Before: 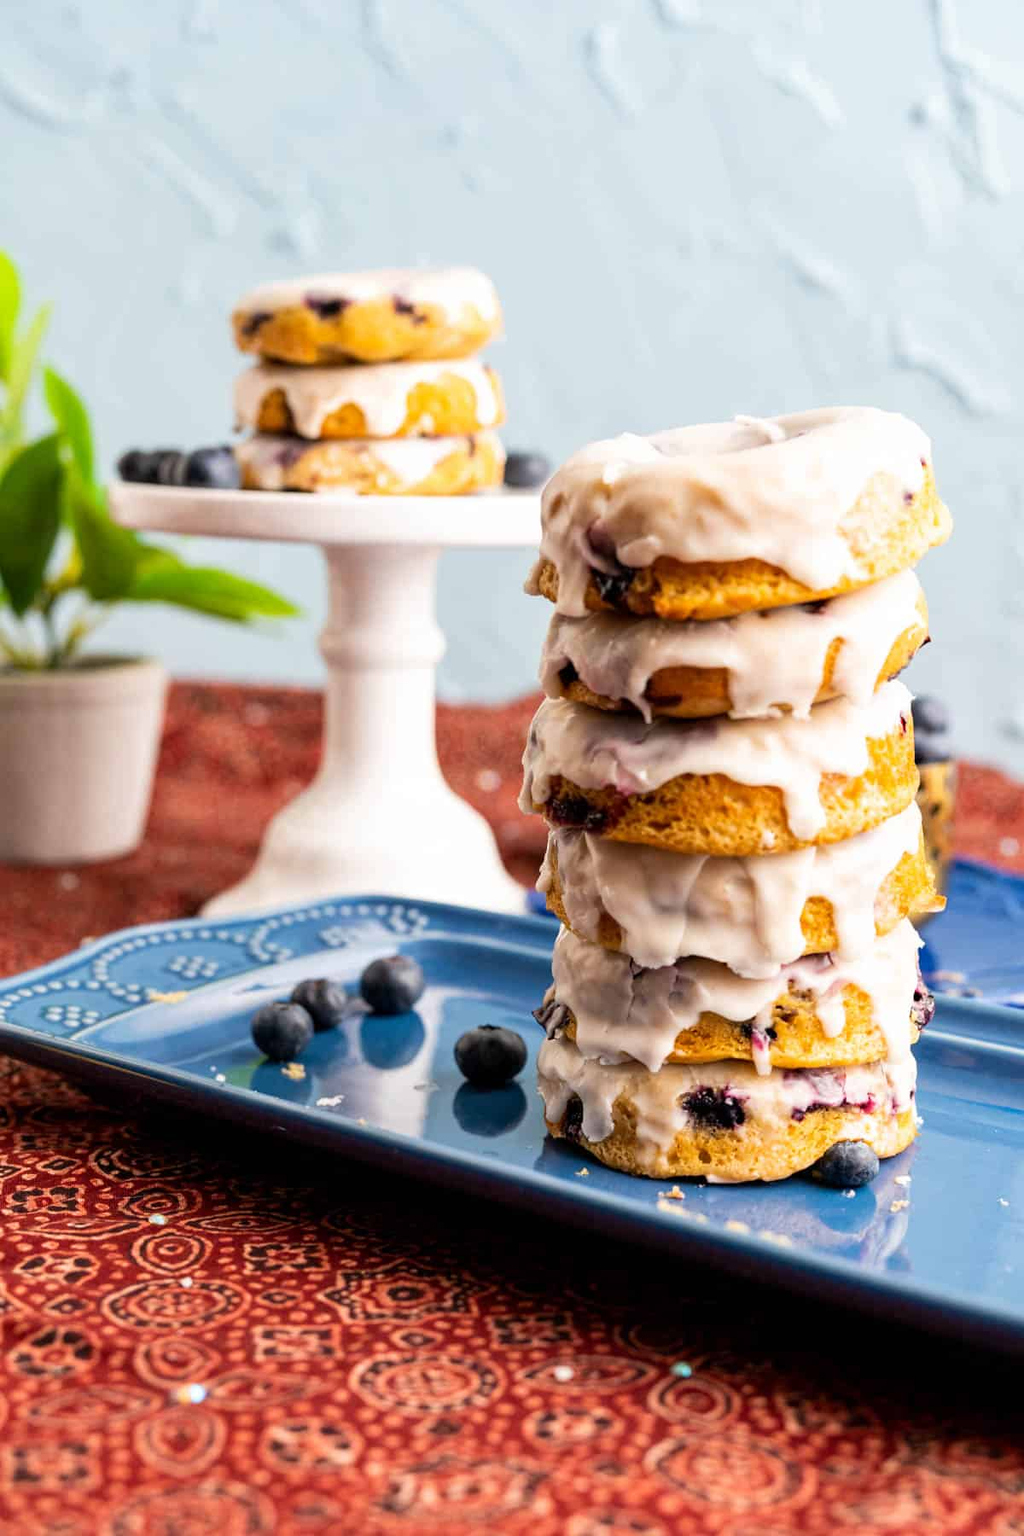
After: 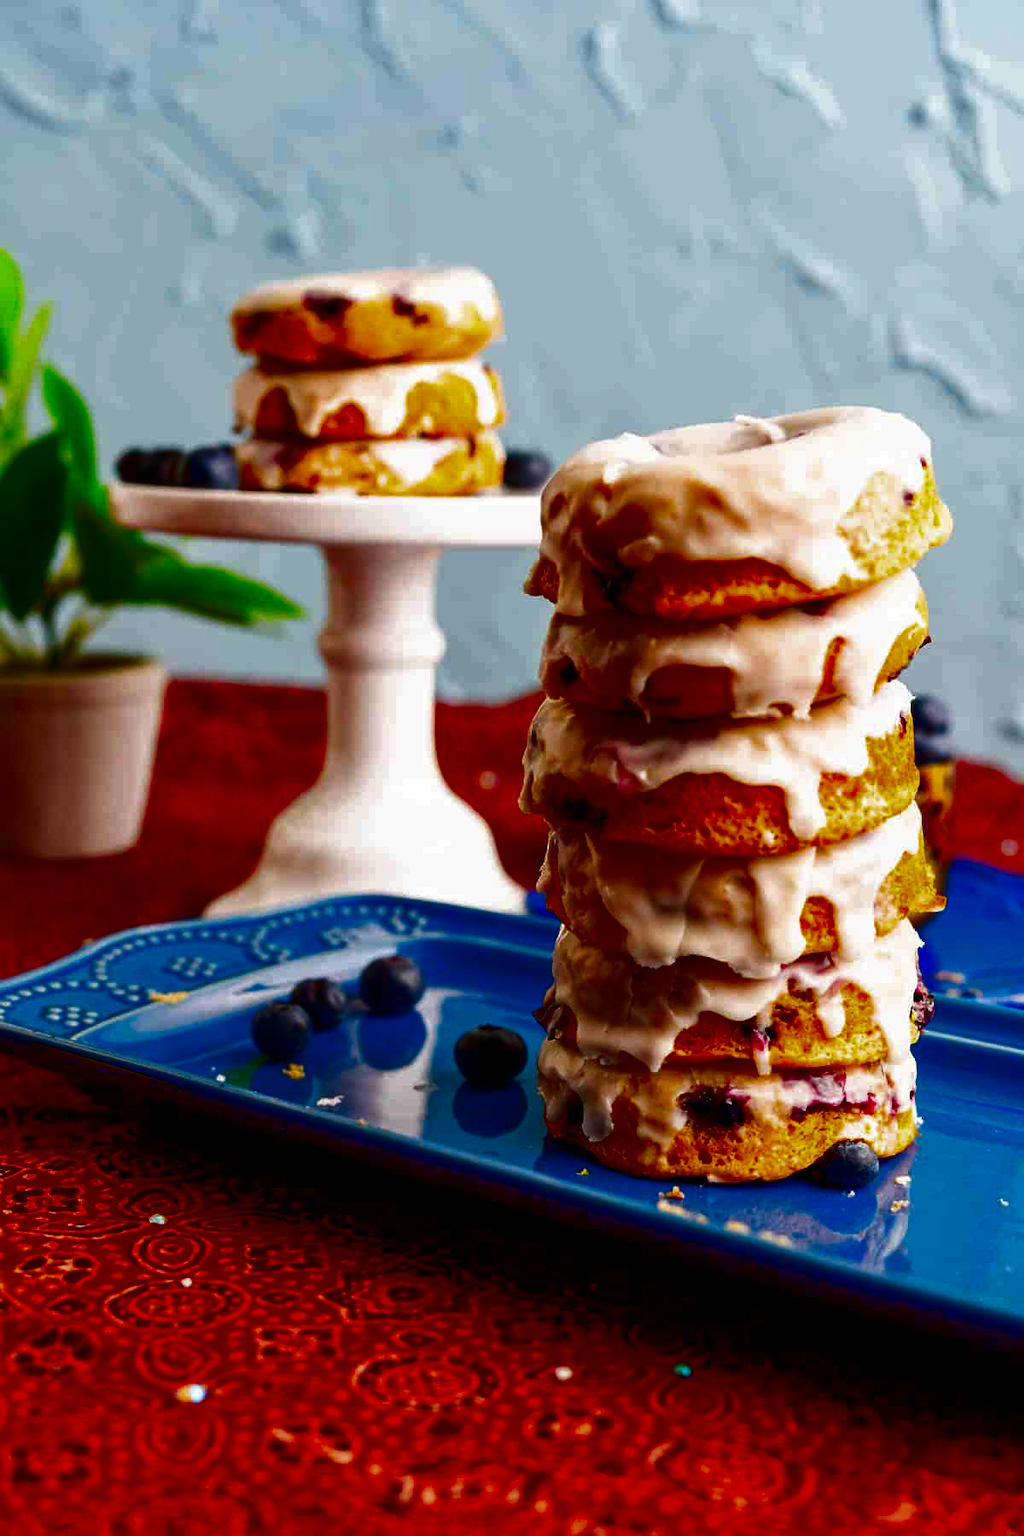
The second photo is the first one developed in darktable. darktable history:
contrast brightness saturation: brightness -0.986, saturation 0.986
